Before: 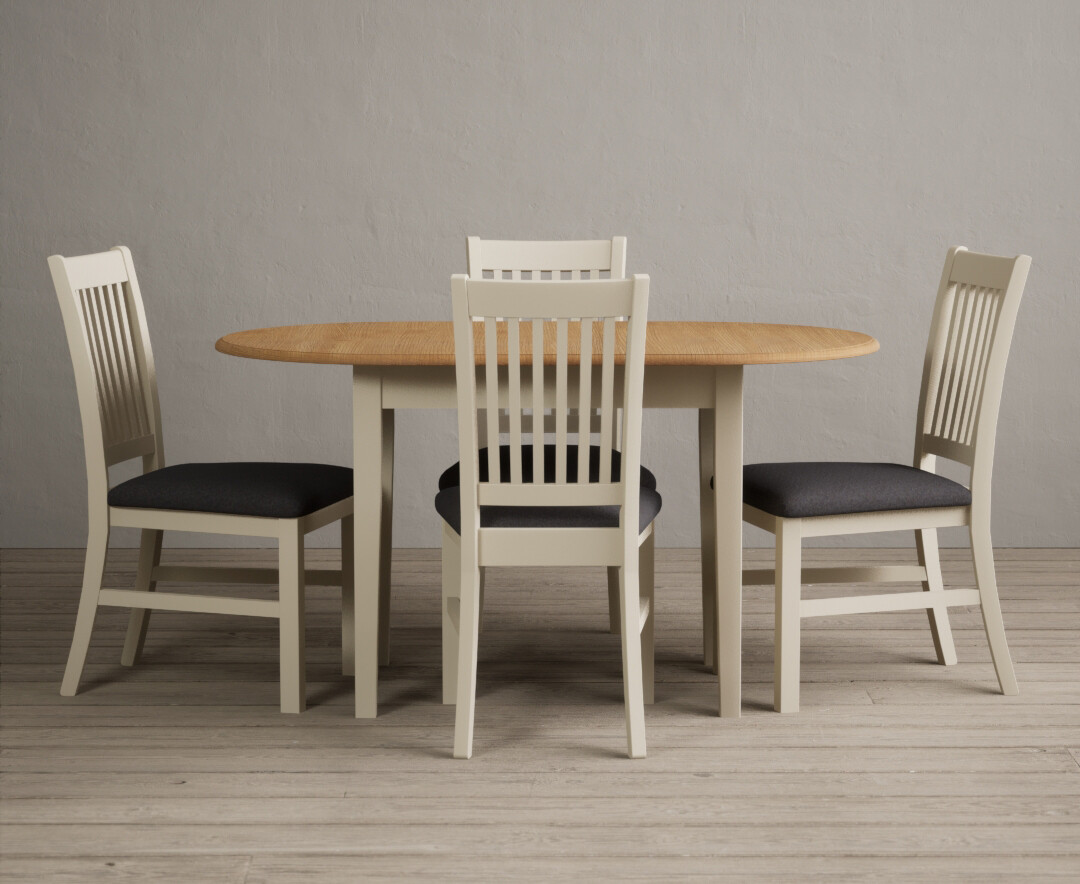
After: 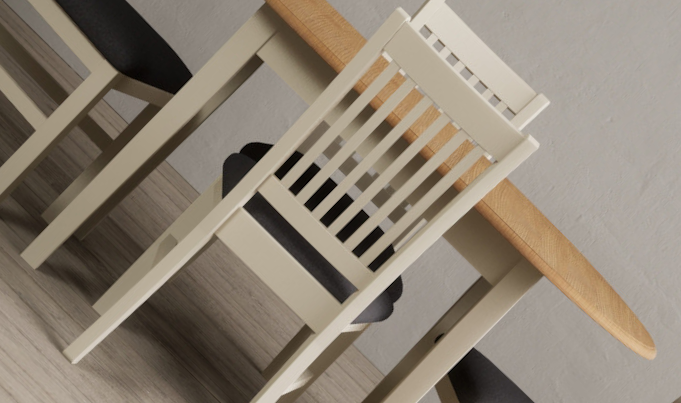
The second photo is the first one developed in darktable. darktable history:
crop and rotate: angle -44.56°, top 16.702%, right 1.004%, bottom 11.718%
